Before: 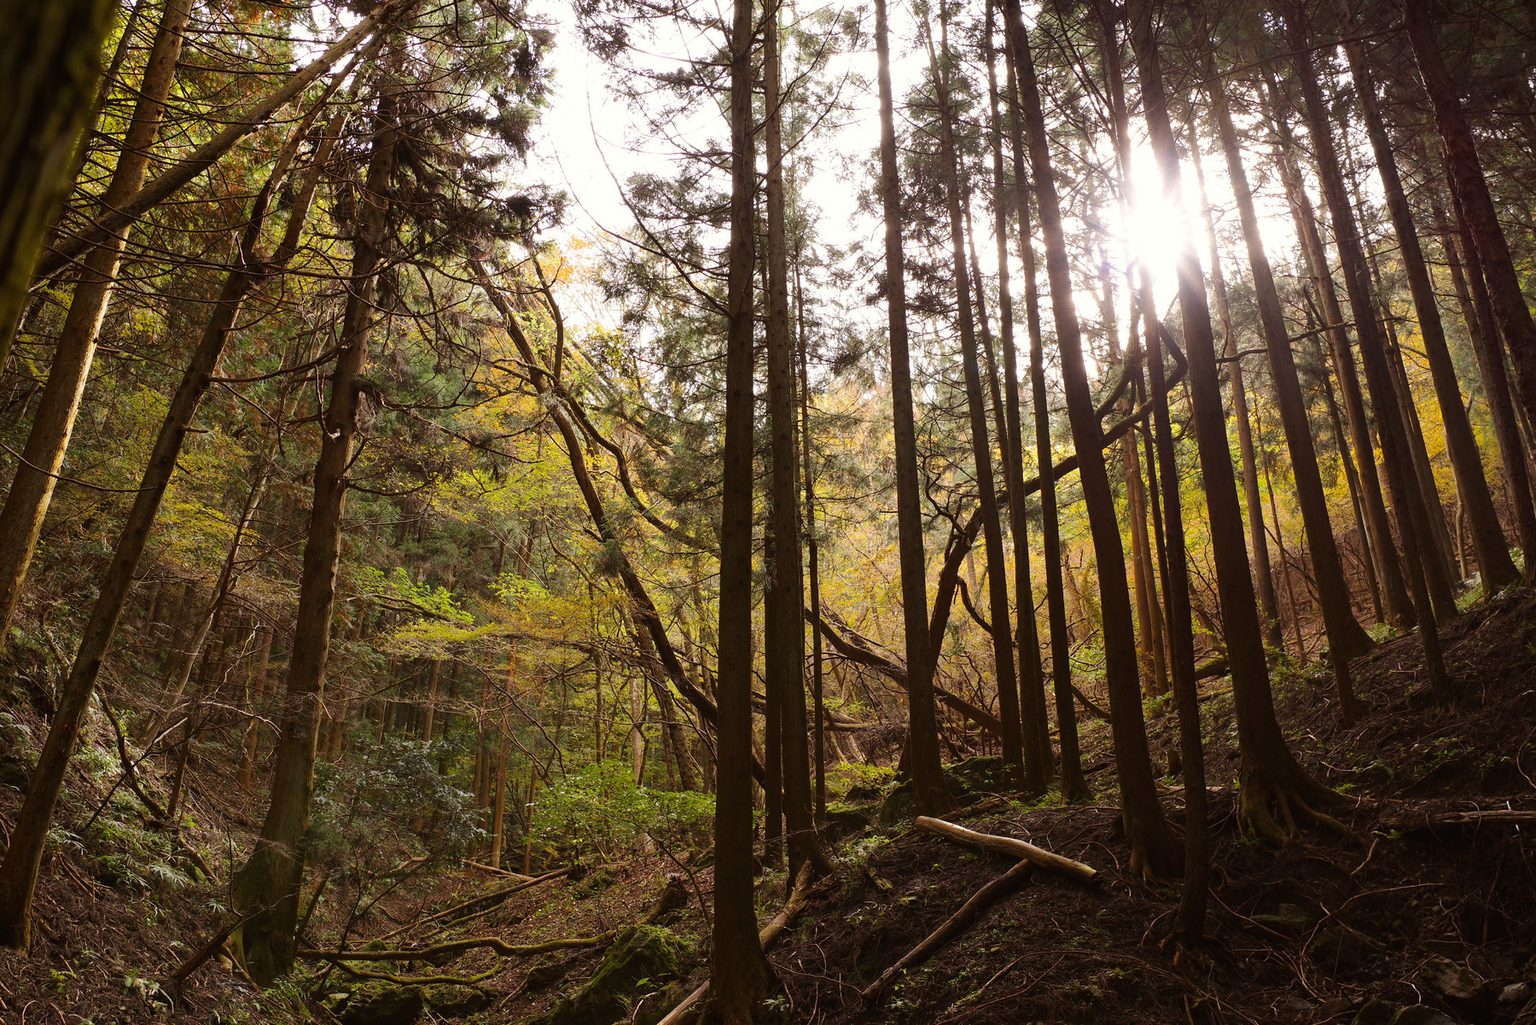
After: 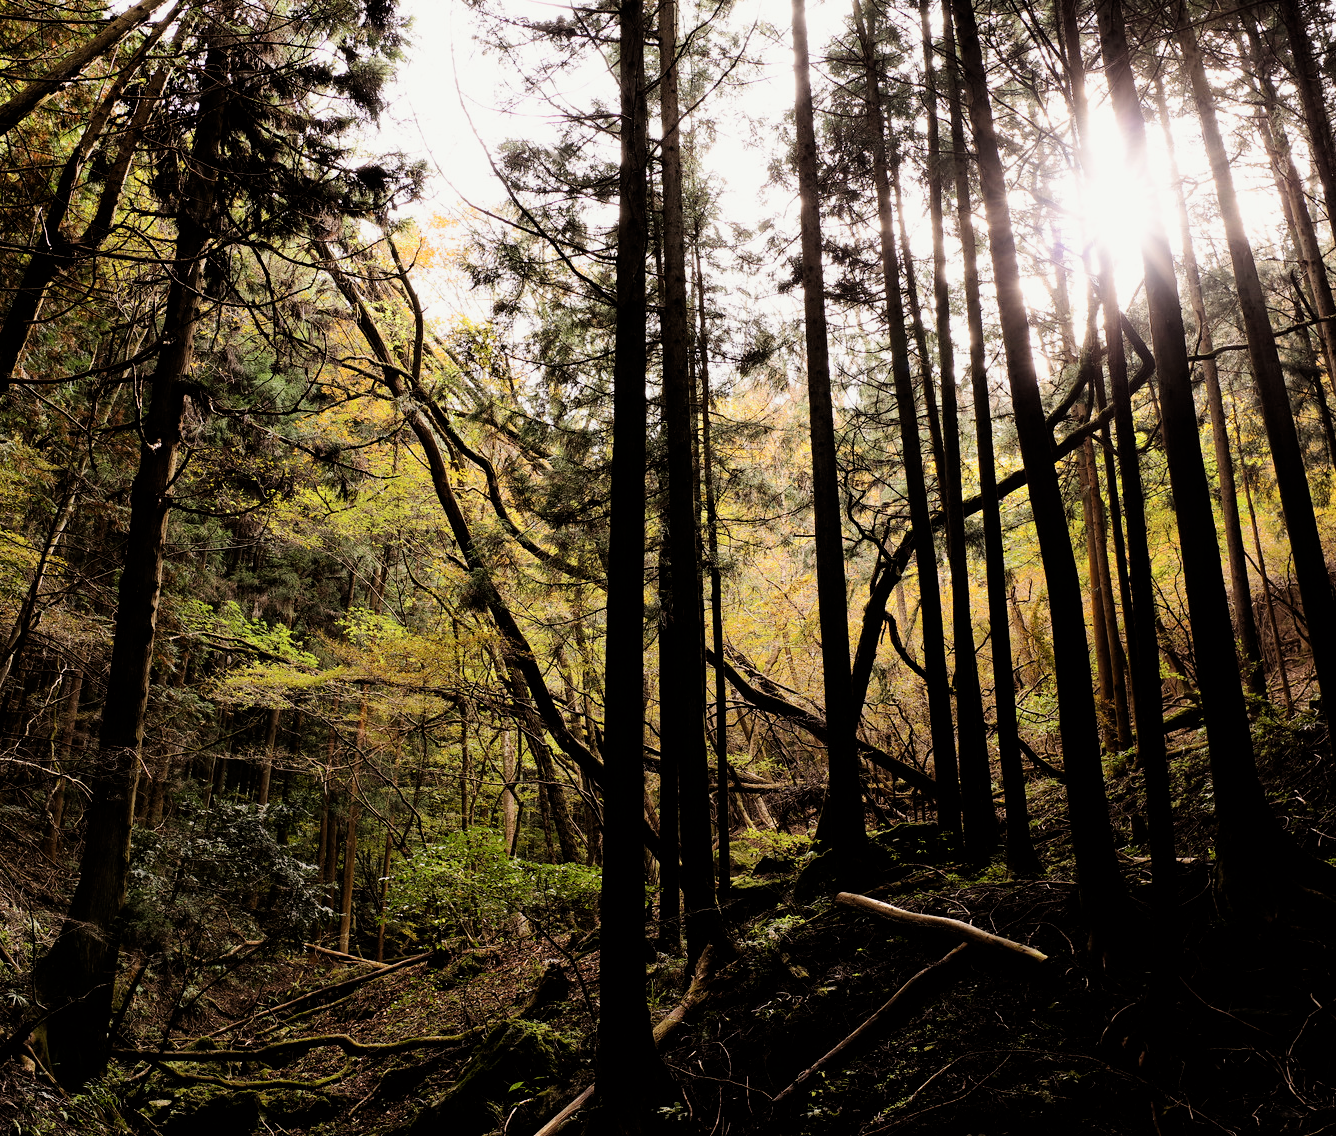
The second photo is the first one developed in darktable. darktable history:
crop and rotate: left 13.196%, top 5.396%, right 12.561%
color correction: highlights b* -0.053
filmic rgb: black relative exposure -4.06 EV, white relative exposure 2.98 EV, hardness 3.01, contrast 1.501
